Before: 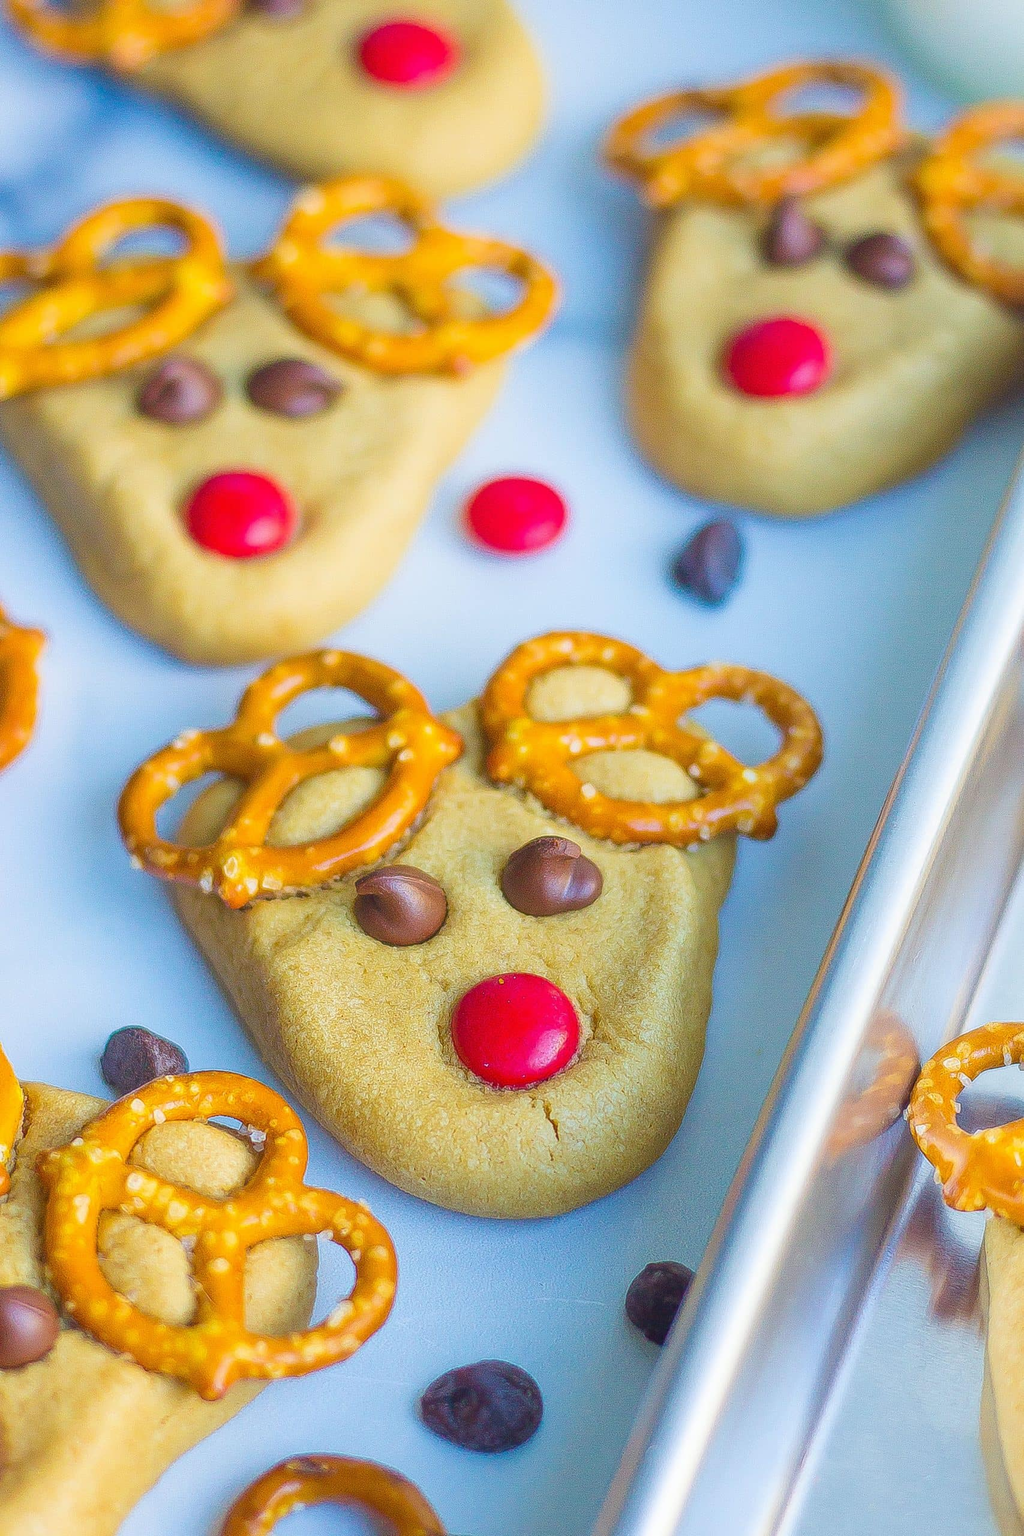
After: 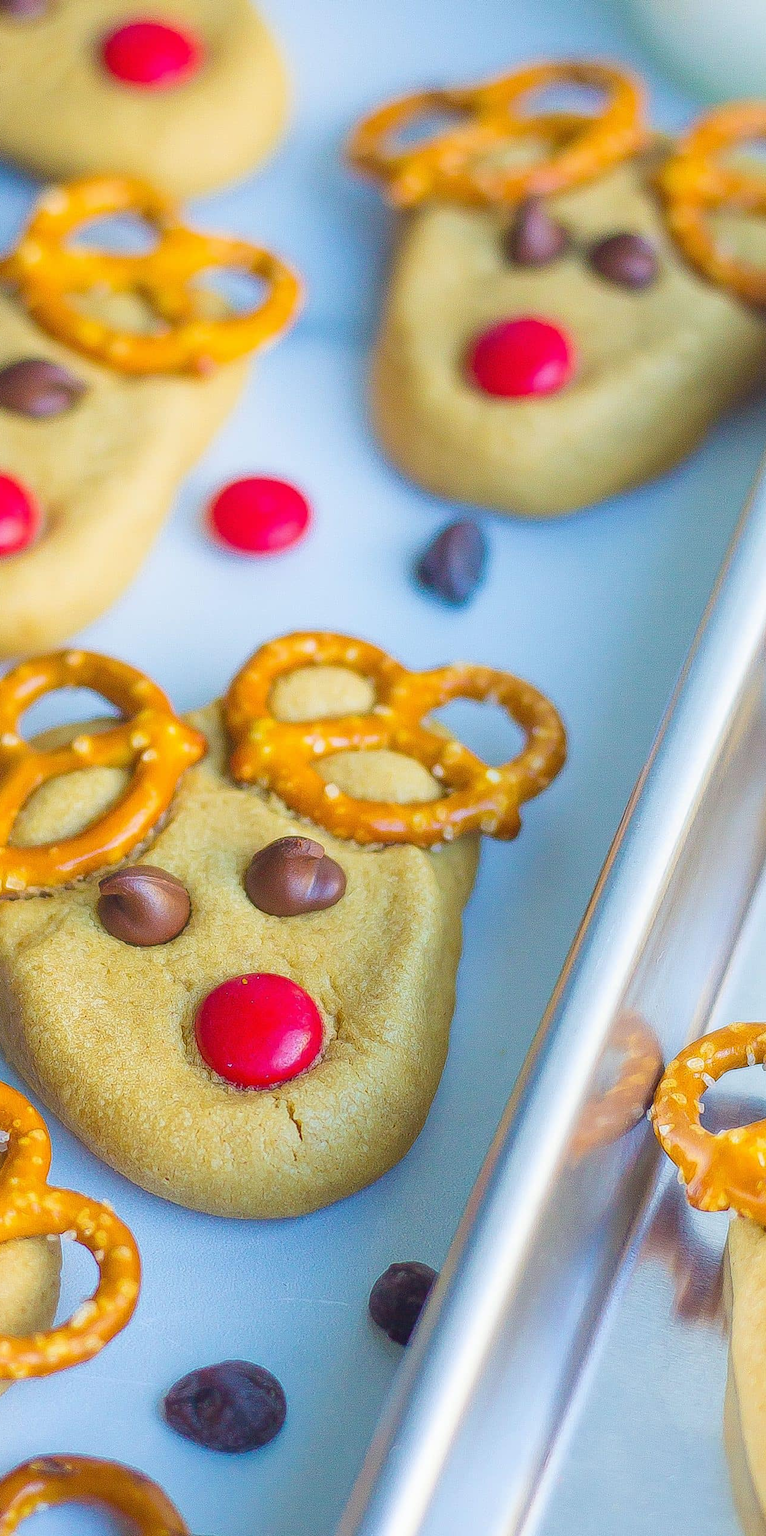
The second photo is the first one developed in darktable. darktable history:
crop and rotate: left 25.076%
